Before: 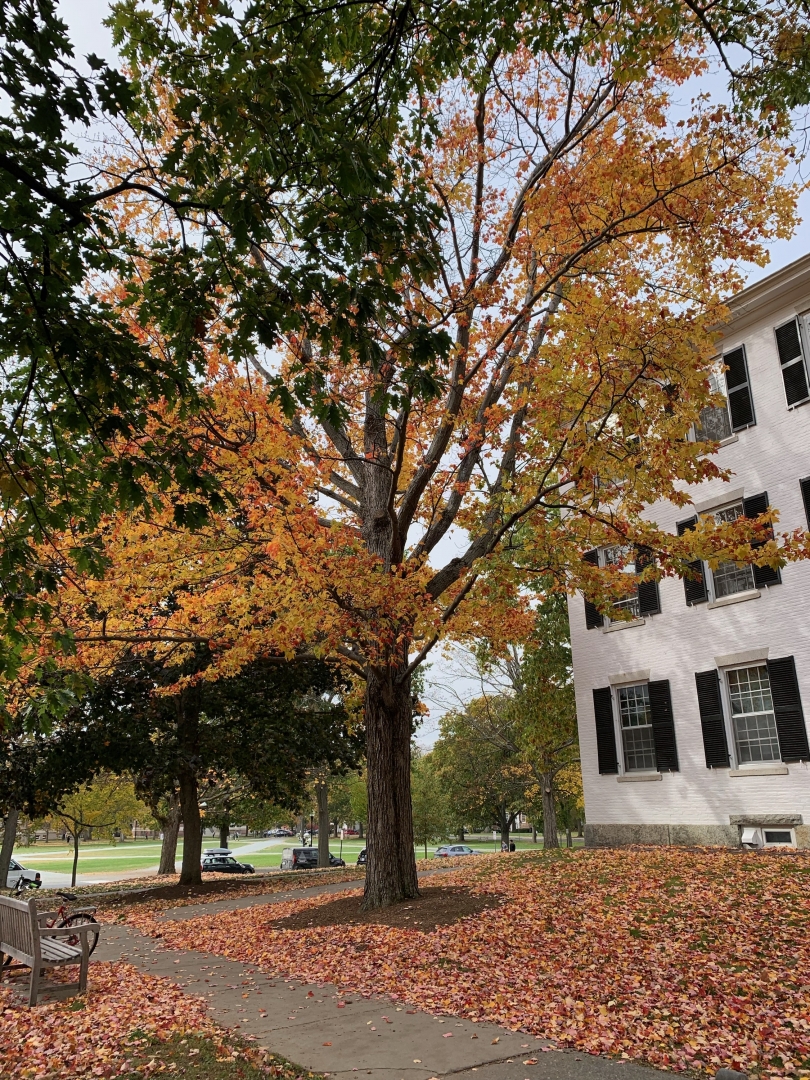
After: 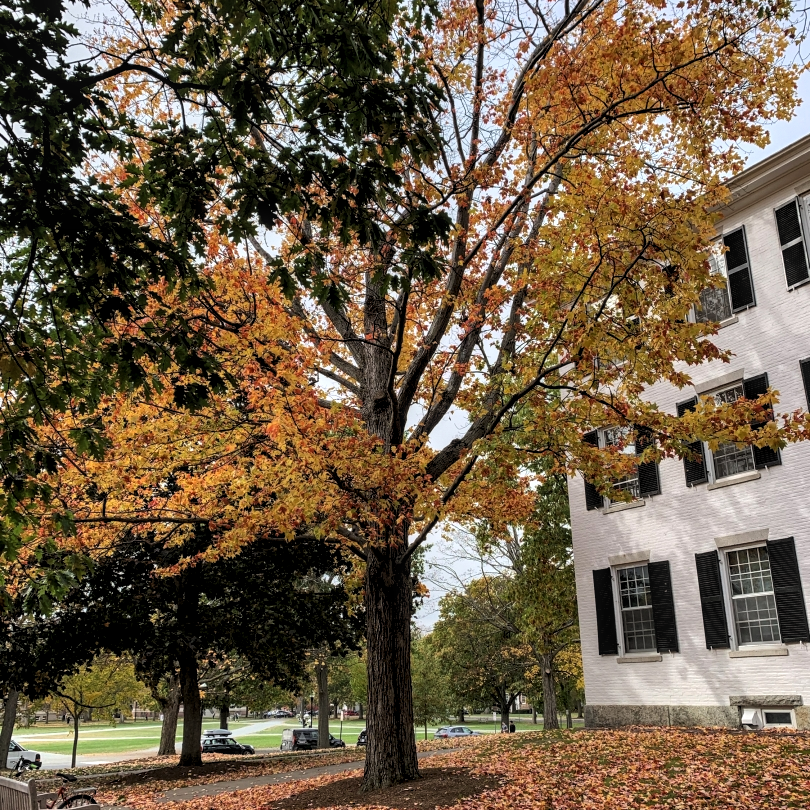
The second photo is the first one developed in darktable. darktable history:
crop: top 11.021%, bottom 13.943%
local contrast: on, module defaults
levels: levels [0.062, 0.494, 0.925]
